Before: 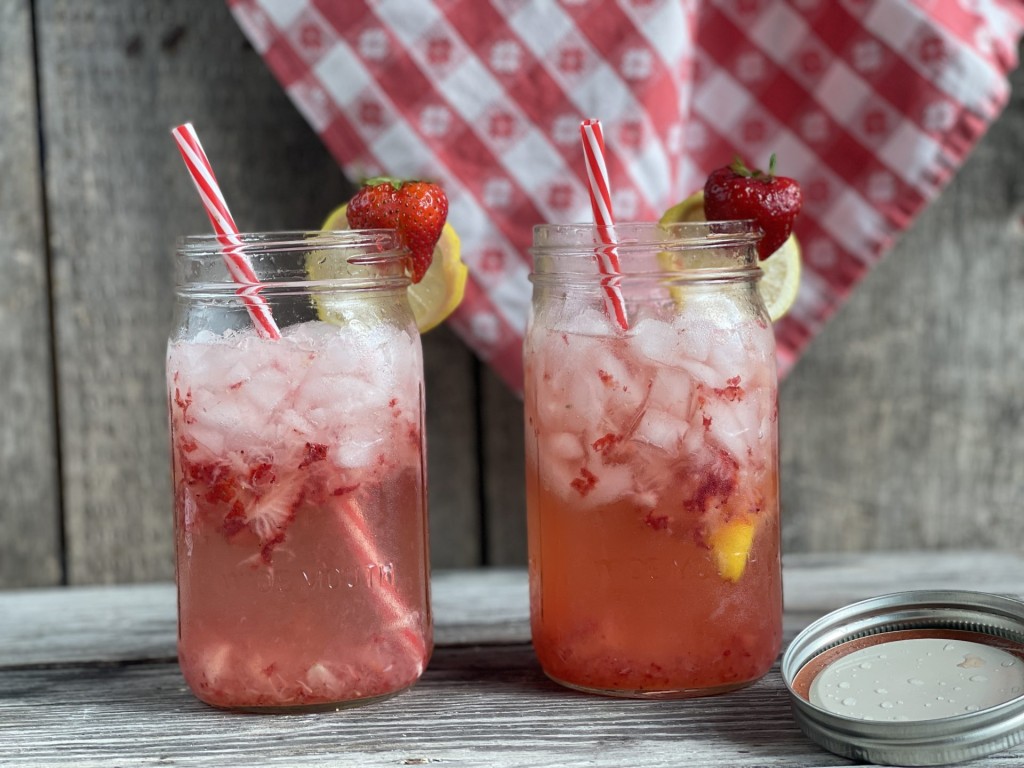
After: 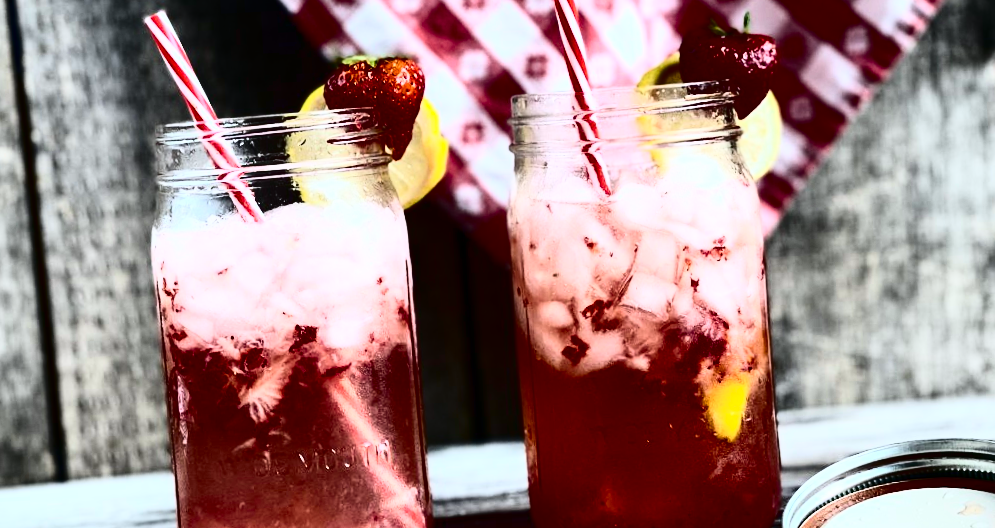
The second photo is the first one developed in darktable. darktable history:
crop: top 13.819%, bottom 11.169%
white balance: red 0.983, blue 1.036
contrast brightness saturation: contrast 0.93, brightness 0.2
color balance rgb: linear chroma grading › global chroma 15%, perceptual saturation grading › global saturation 30%
rotate and perspective: rotation -3°, crop left 0.031, crop right 0.968, crop top 0.07, crop bottom 0.93
fill light: exposure -2 EV, width 8.6
tone equalizer: -7 EV 0.13 EV, smoothing diameter 25%, edges refinement/feathering 10, preserve details guided filter
